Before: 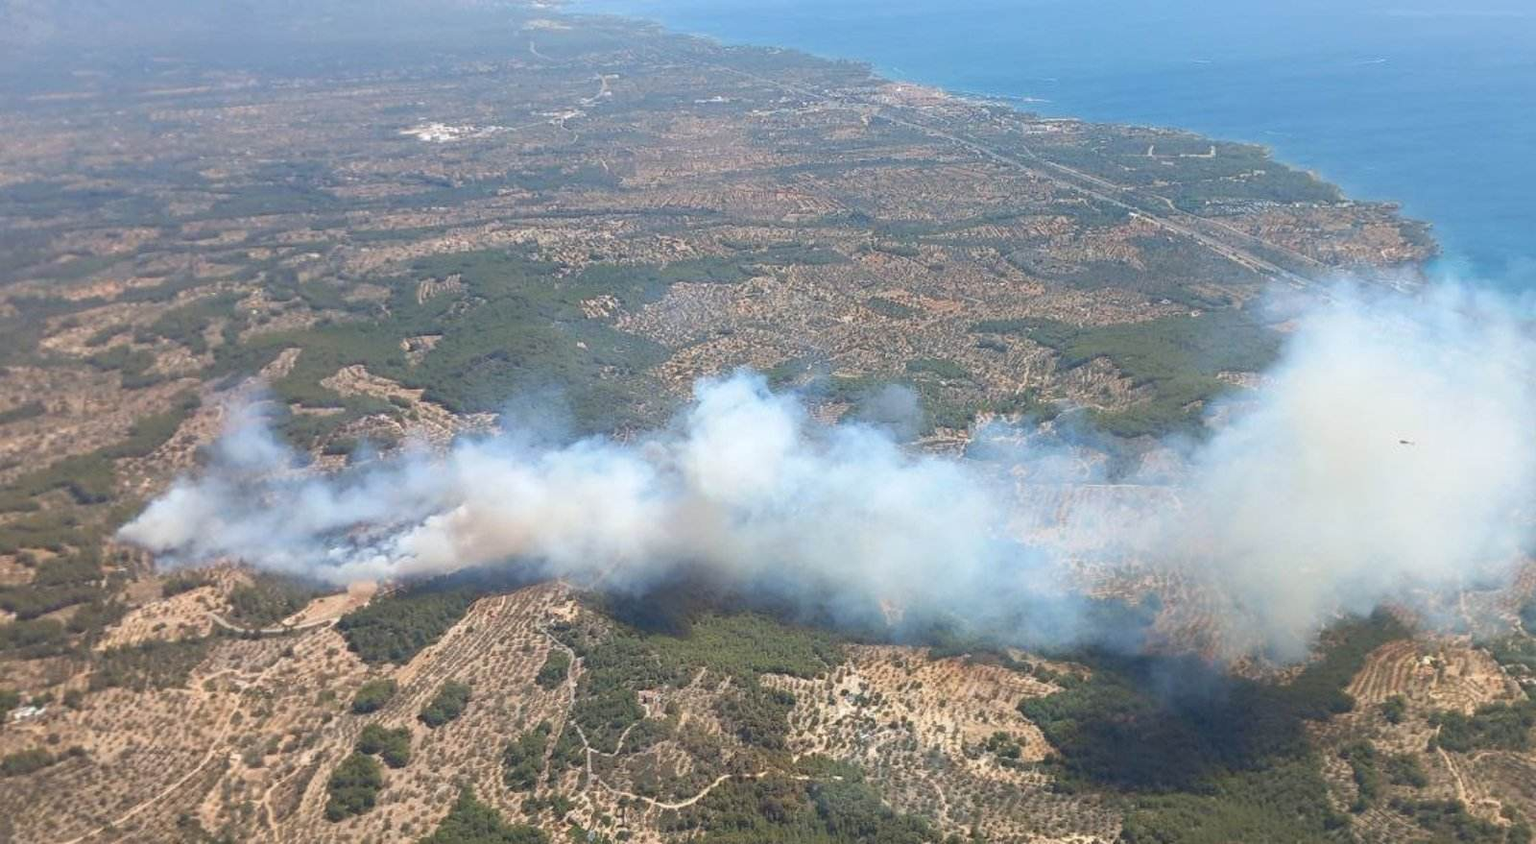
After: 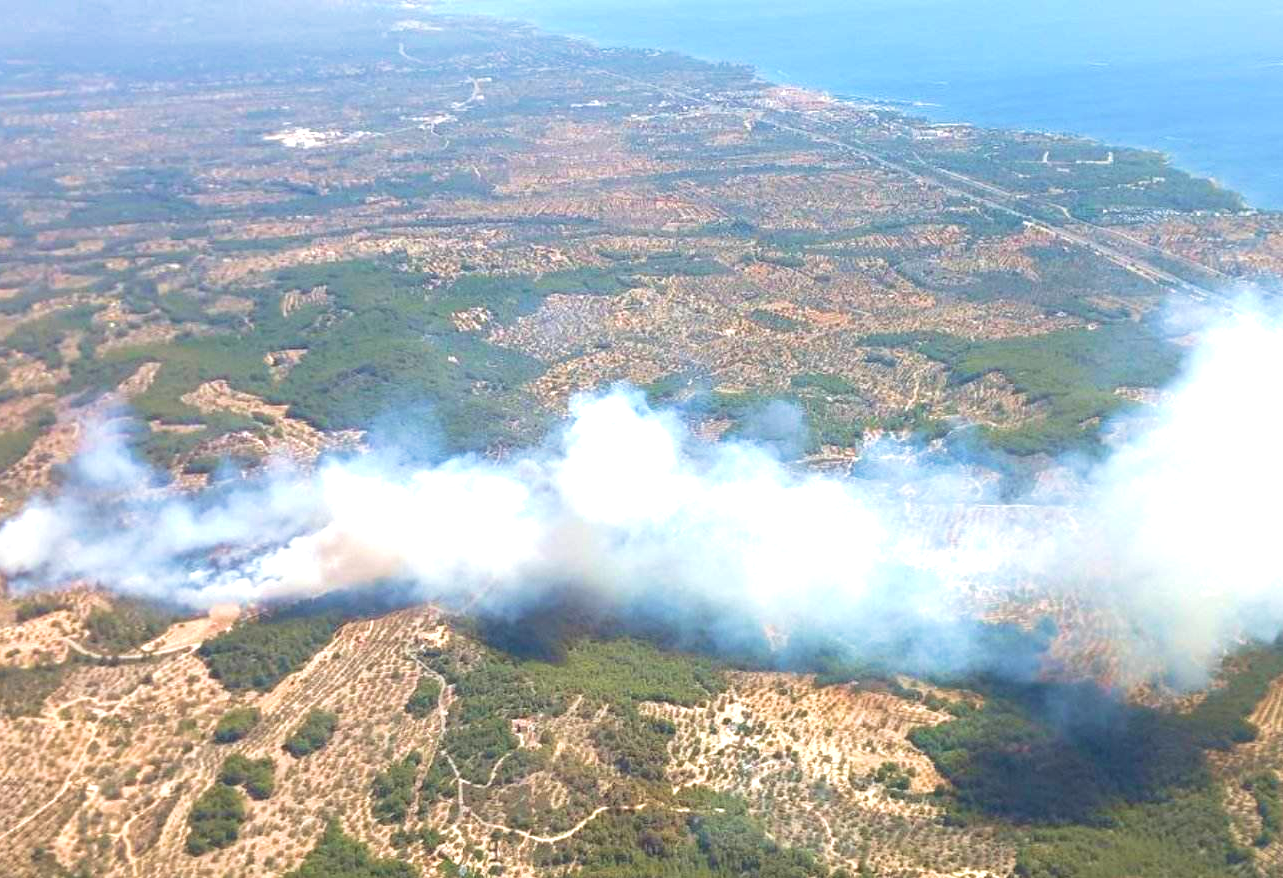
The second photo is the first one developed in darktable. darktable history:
color correction: highlights b* -0.027
velvia: strength 44.39%
crop and rotate: left 9.563%, right 10.207%
exposure: black level correction 0, exposure 0.693 EV, compensate exposure bias true, compensate highlight preservation false
